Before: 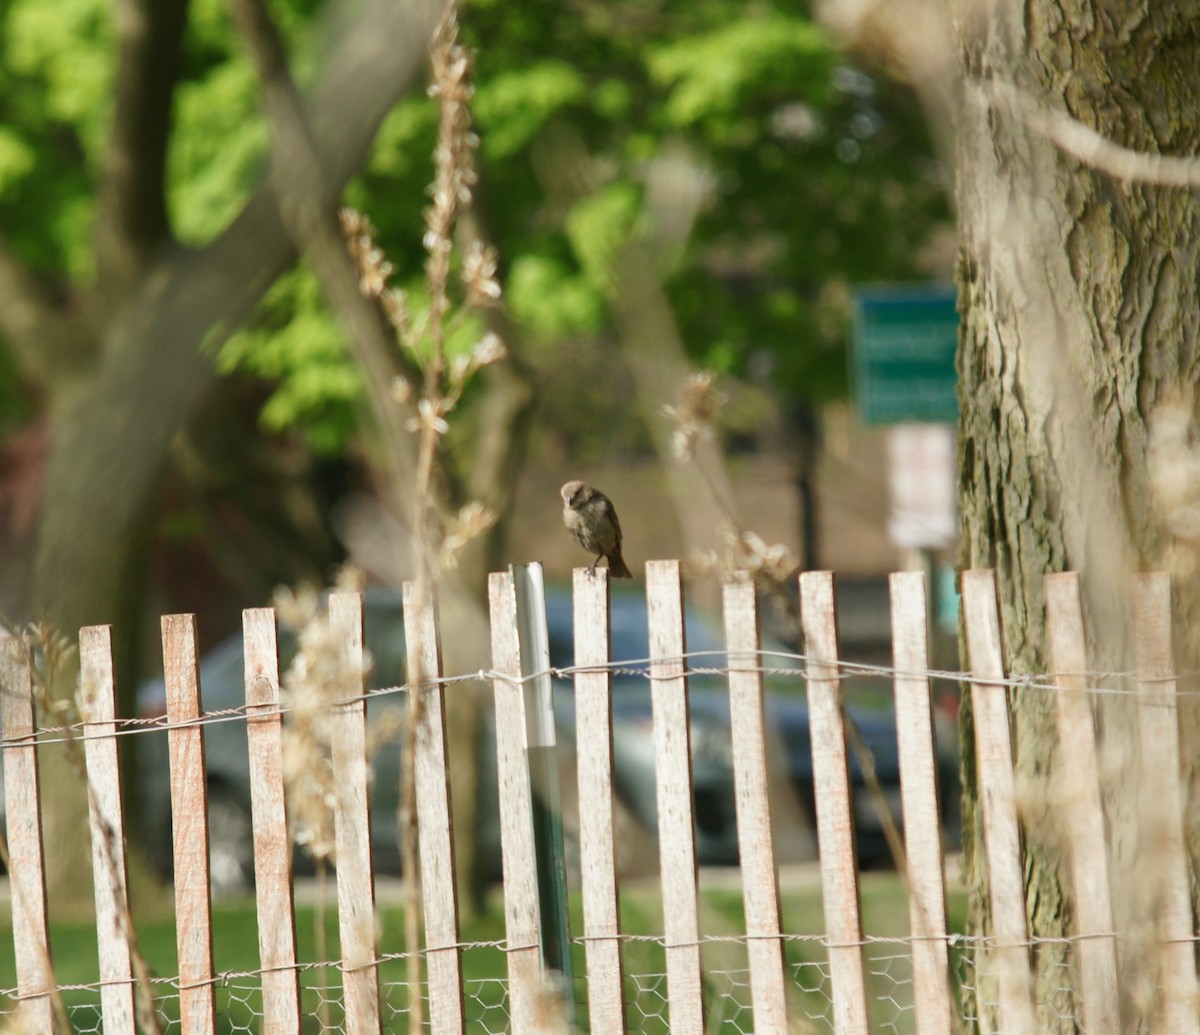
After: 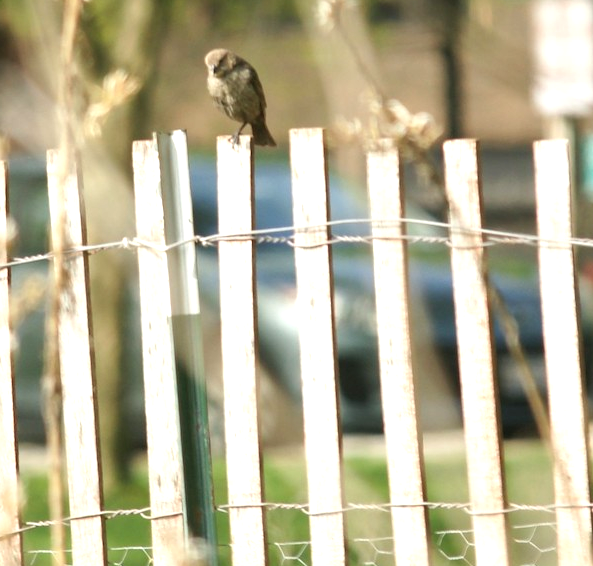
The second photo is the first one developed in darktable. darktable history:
exposure: black level correction 0, exposure 0.7 EV, compensate exposure bias true, compensate highlight preservation false
crop: left 29.672%, top 41.786%, right 20.851%, bottom 3.487%
